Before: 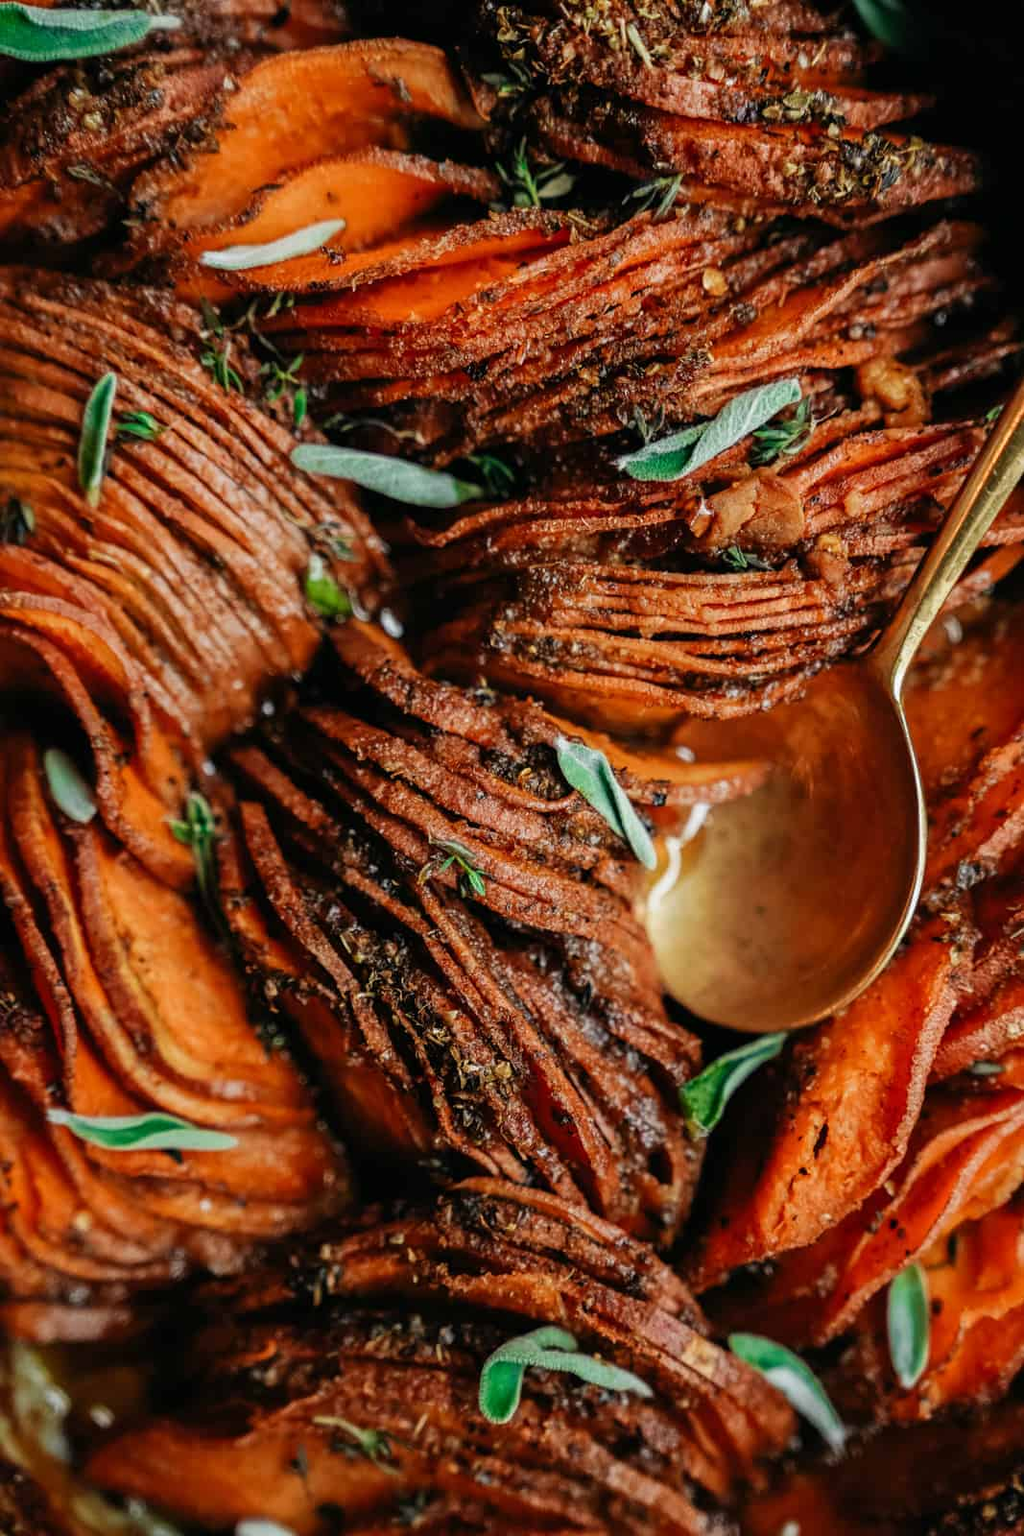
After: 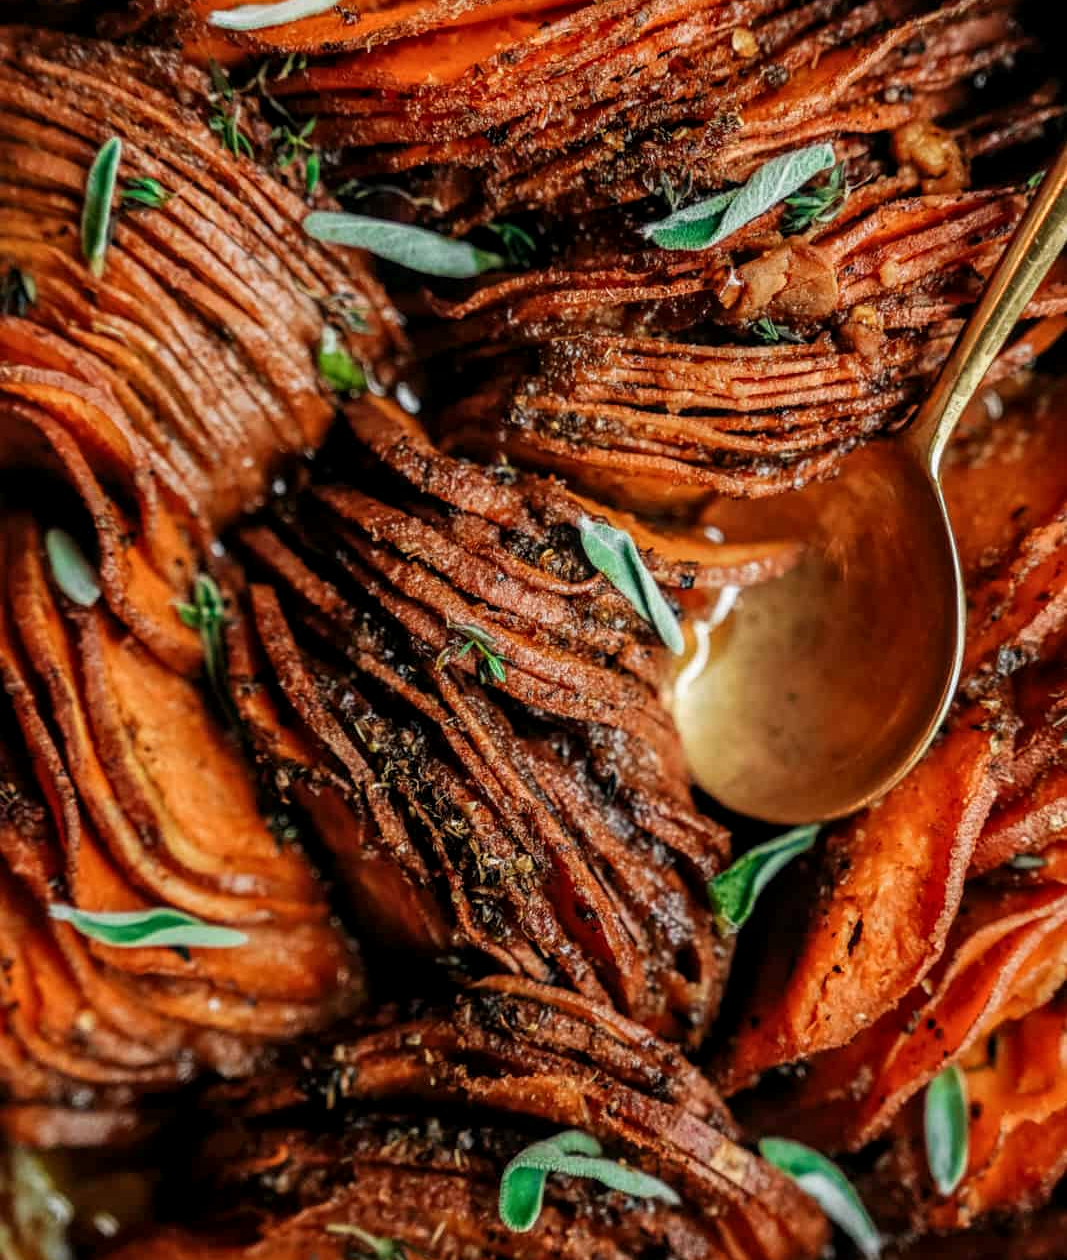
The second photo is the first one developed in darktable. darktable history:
crop and rotate: top 15.696%, bottom 5.542%
local contrast: on, module defaults
